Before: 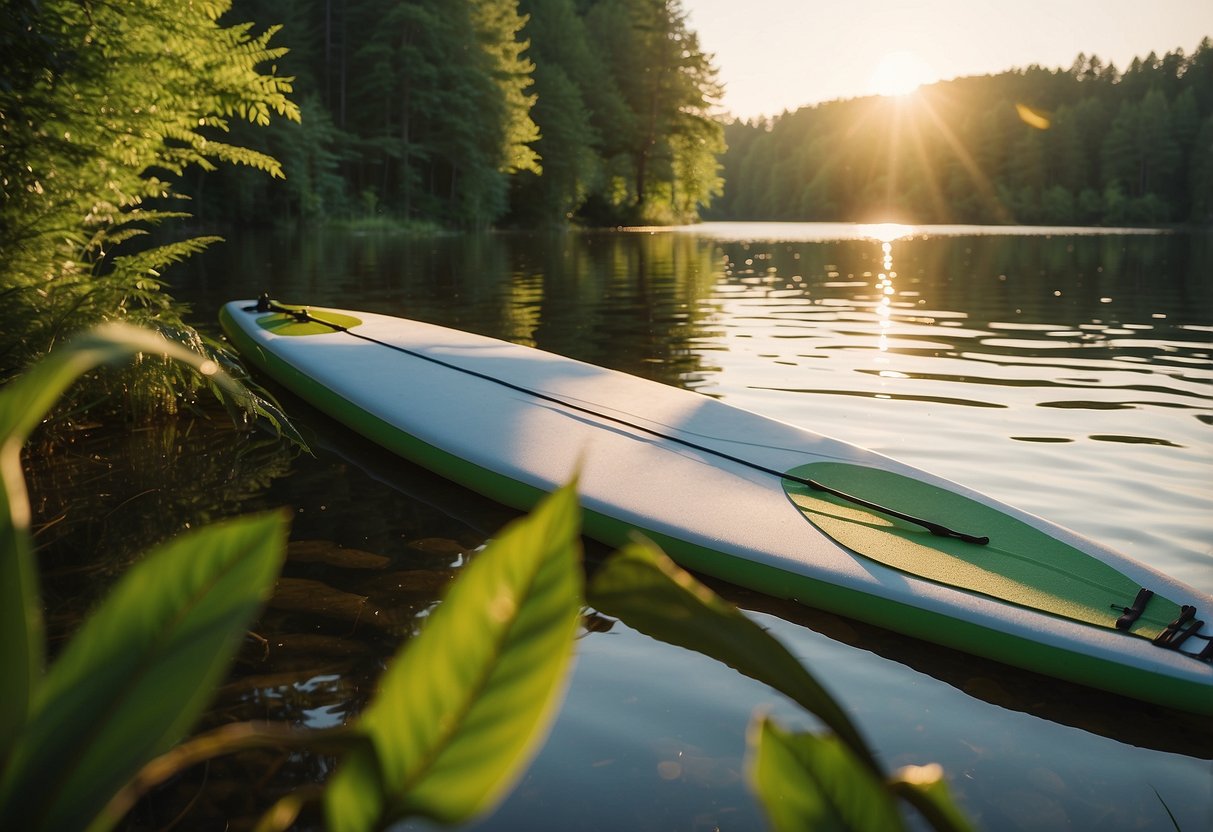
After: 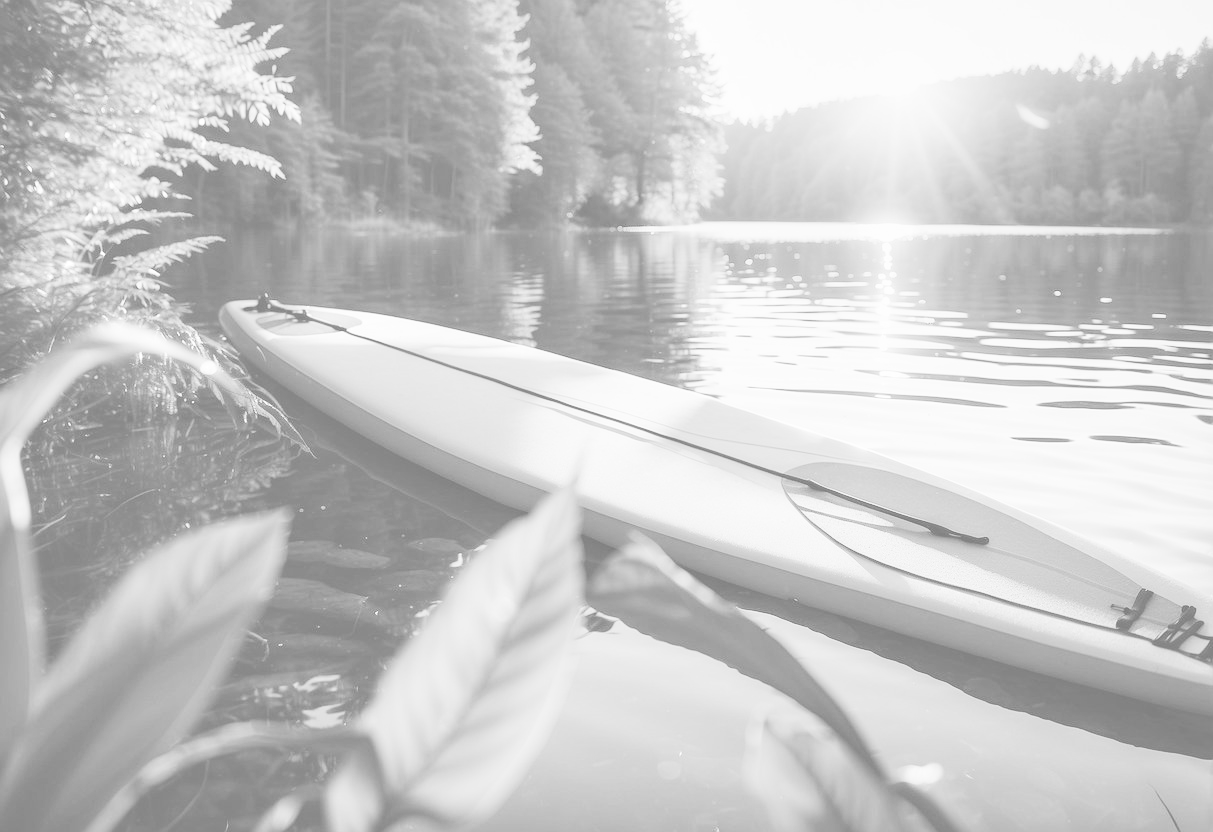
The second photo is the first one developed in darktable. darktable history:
local contrast: on, module defaults
monochrome: on, module defaults
tone curve: curves: ch0 [(0, 0) (0.051, 0.027) (0.096, 0.071) (0.241, 0.247) (0.455, 0.52) (0.594, 0.692) (0.715, 0.845) (0.84, 0.936) (1, 1)]; ch1 [(0, 0) (0.1, 0.038) (0.318, 0.243) (0.399, 0.351) (0.478, 0.469) (0.499, 0.499) (0.534, 0.549) (0.565, 0.605) (0.601, 0.644) (0.666, 0.701) (1, 1)]; ch2 [(0, 0) (0.453, 0.45) (0.479, 0.483) (0.504, 0.499) (0.52, 0.508) (0.561, 0.573) (0.592, 0.617) (0.824, 0.815) (1, 1)], color space Lab, independent channels, preserve colors none
contrast brightness saturation: contrast -0.32, brightness 0.75, saturation -0.78
